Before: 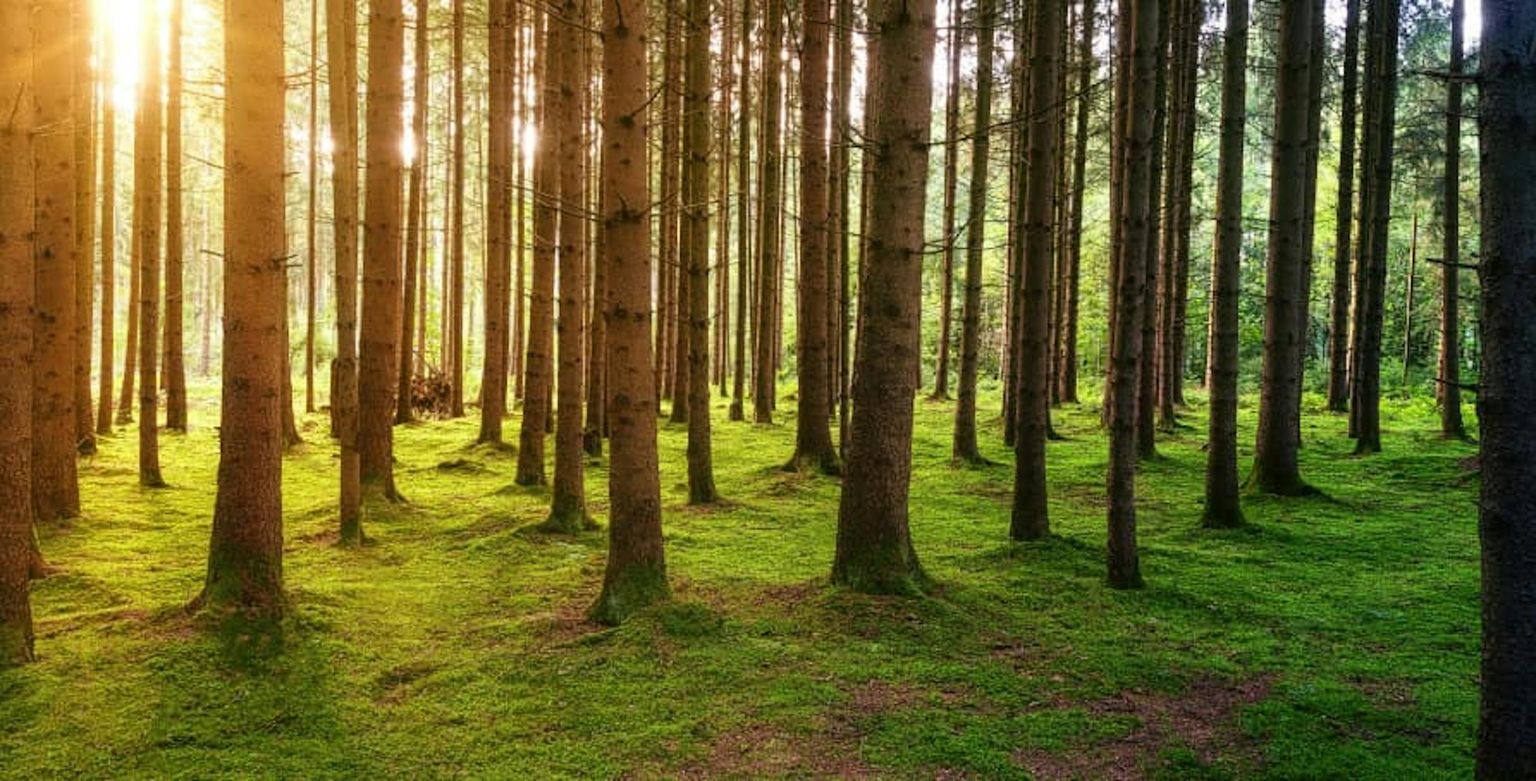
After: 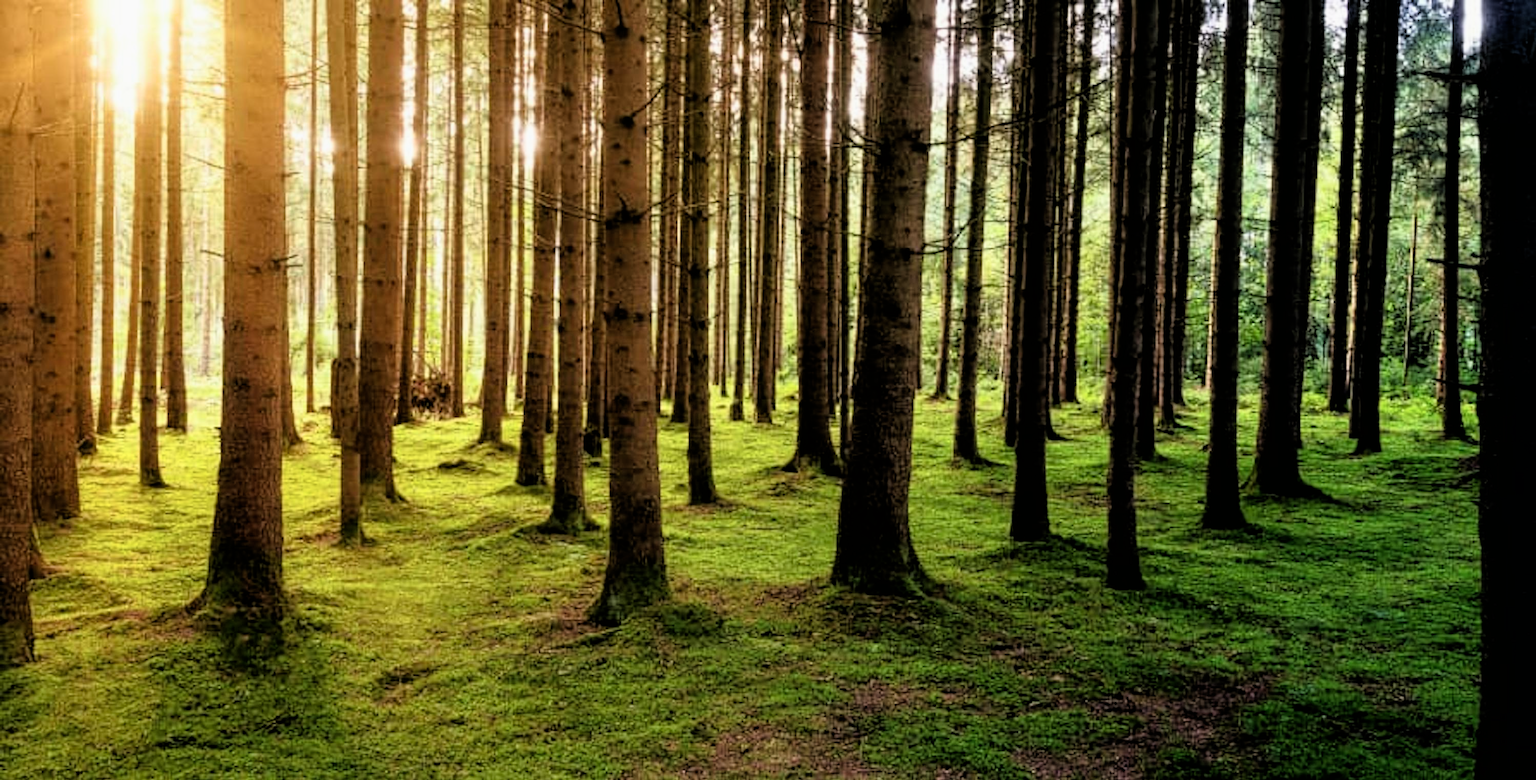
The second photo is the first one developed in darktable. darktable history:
filmic rgb: black relative exposure -3.72 EV, white relative exposure 2.76 EV, threshold 3 EV, dynamic range scaling -5.4%, hardness 3.04, enable highlight reconstruction true
